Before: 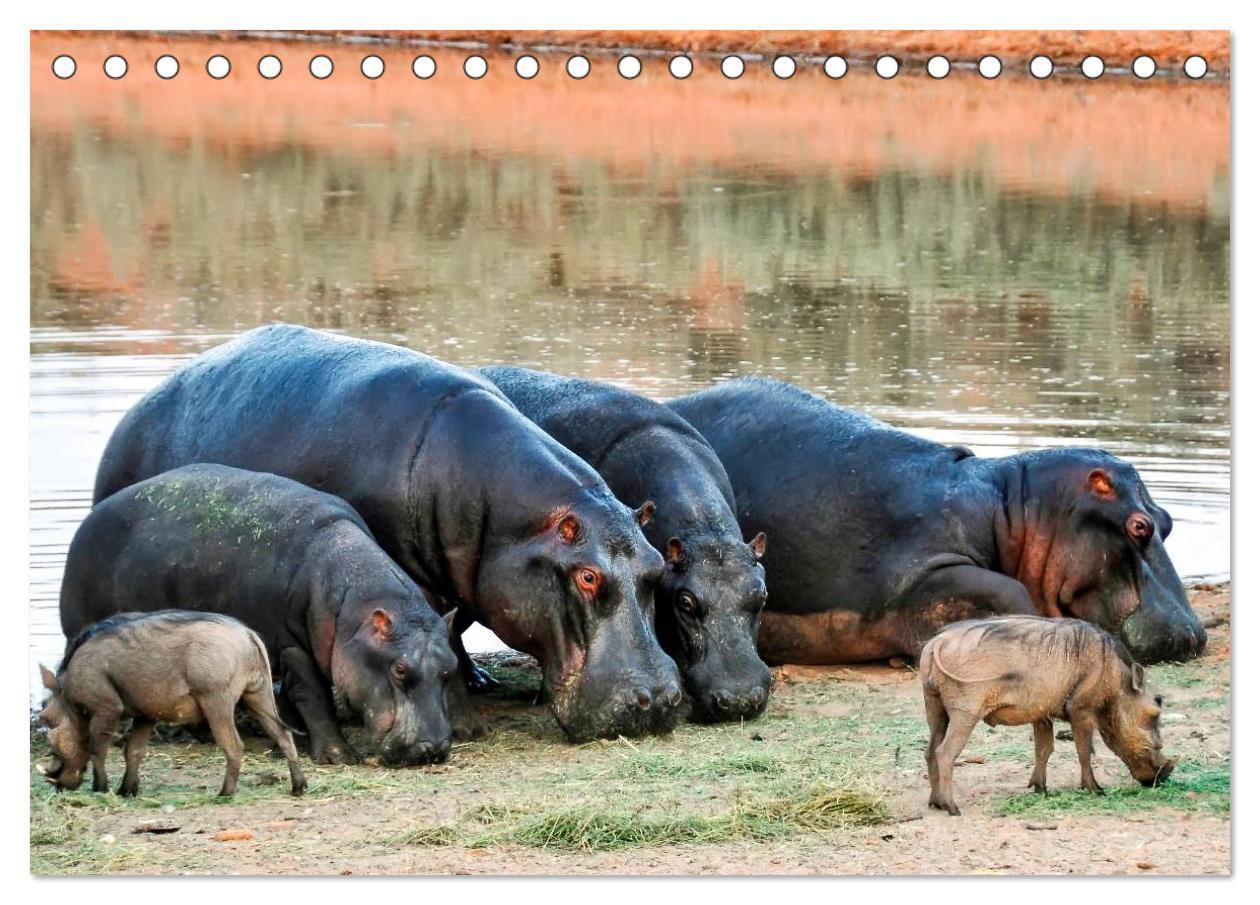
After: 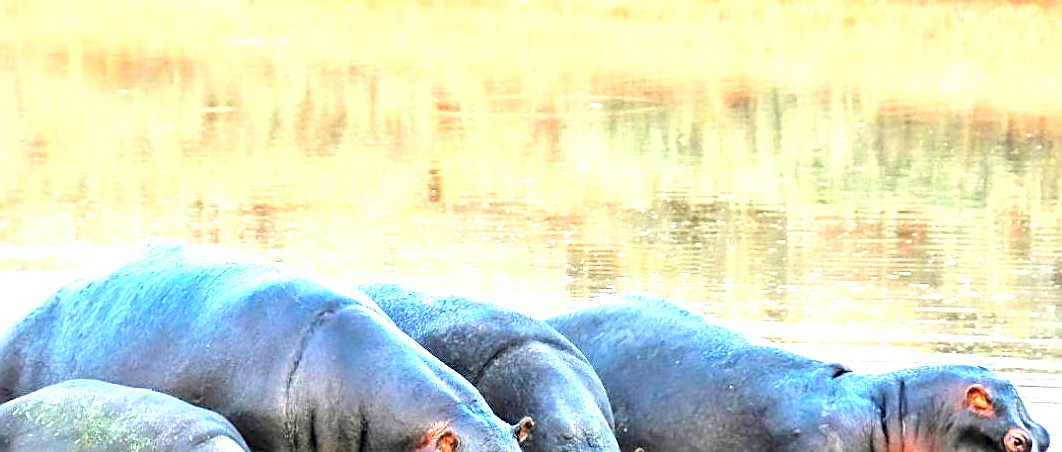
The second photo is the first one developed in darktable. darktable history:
tone equalizer: -8 EV -0.76 EV, -7 EV -0.667 EV, -6 EV -0.573 EV, -5 EV -0.398 EV, -3 EV 0.383 EV, -2 EV 0.6 EV, -1 EV 0.688 EV, +0 EV 0.78 EV, smoothing diameter 2.2%, edges refinement/feathering 20.11, mask exposure compensation -1.57 EV, filter diffusion 5
crop and rotate: left 9.712%, top 9.403%, right 5.967%, bottom 40.592%
contrast brightness saturation: contrast 0.096, brightness 0.291, saturation 0.136
sharpen: on, module defaults
exposure: exposure 0.993 EV, compensate exposure bias true, compensate highlight preservation false
